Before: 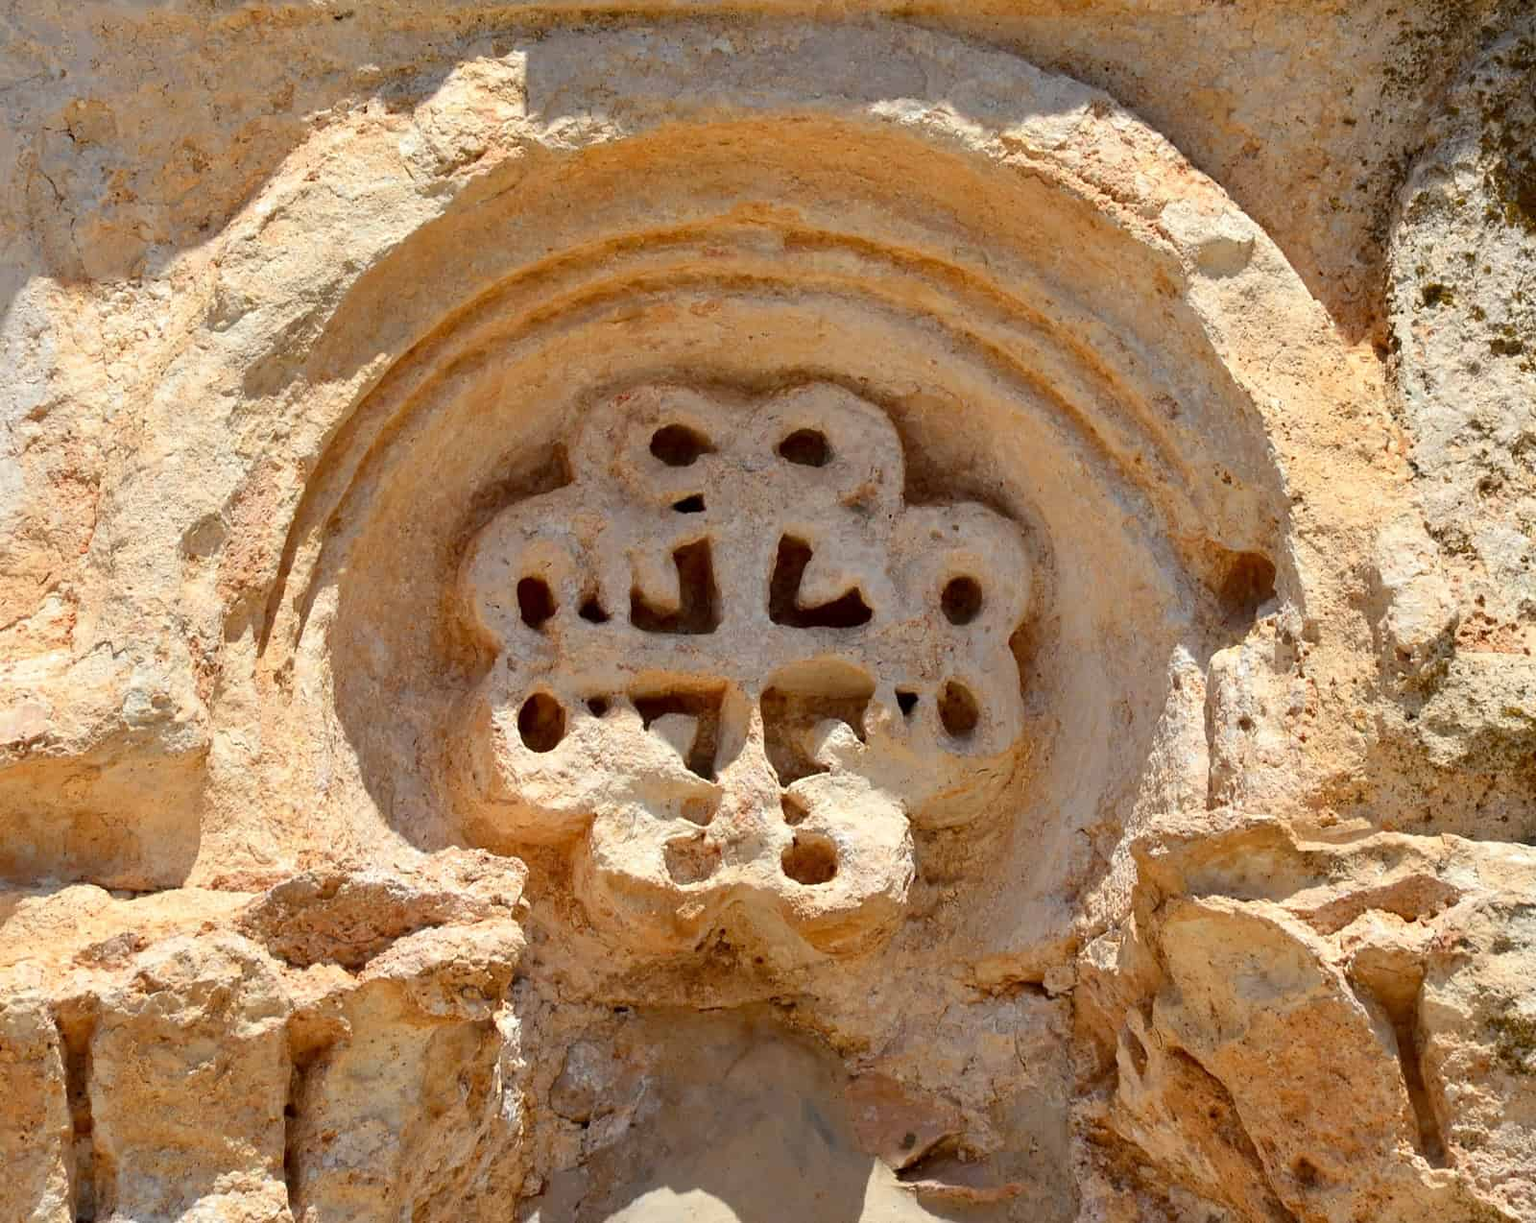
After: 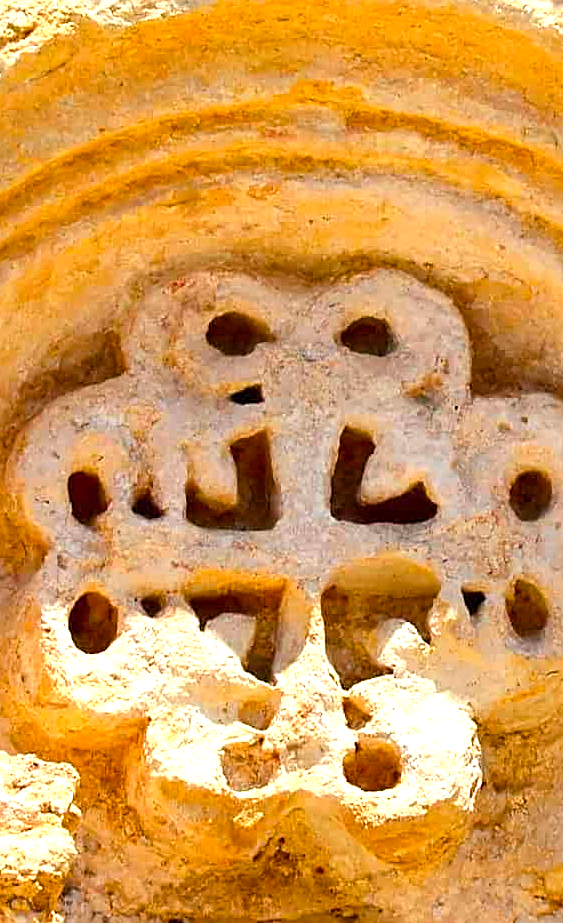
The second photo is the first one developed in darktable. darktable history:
exposure: black level correction 0, exposure 1 EV, compensate exposure bias true, compensate highlight preservation false
sharpen: on, module defaults
crop and rotate: left 29.476%, top 10.214%, right 35.32%, bottom 17.333%
color balance rgb: perceptual saturation grading › global saturation 25%, global vibrance 20%
